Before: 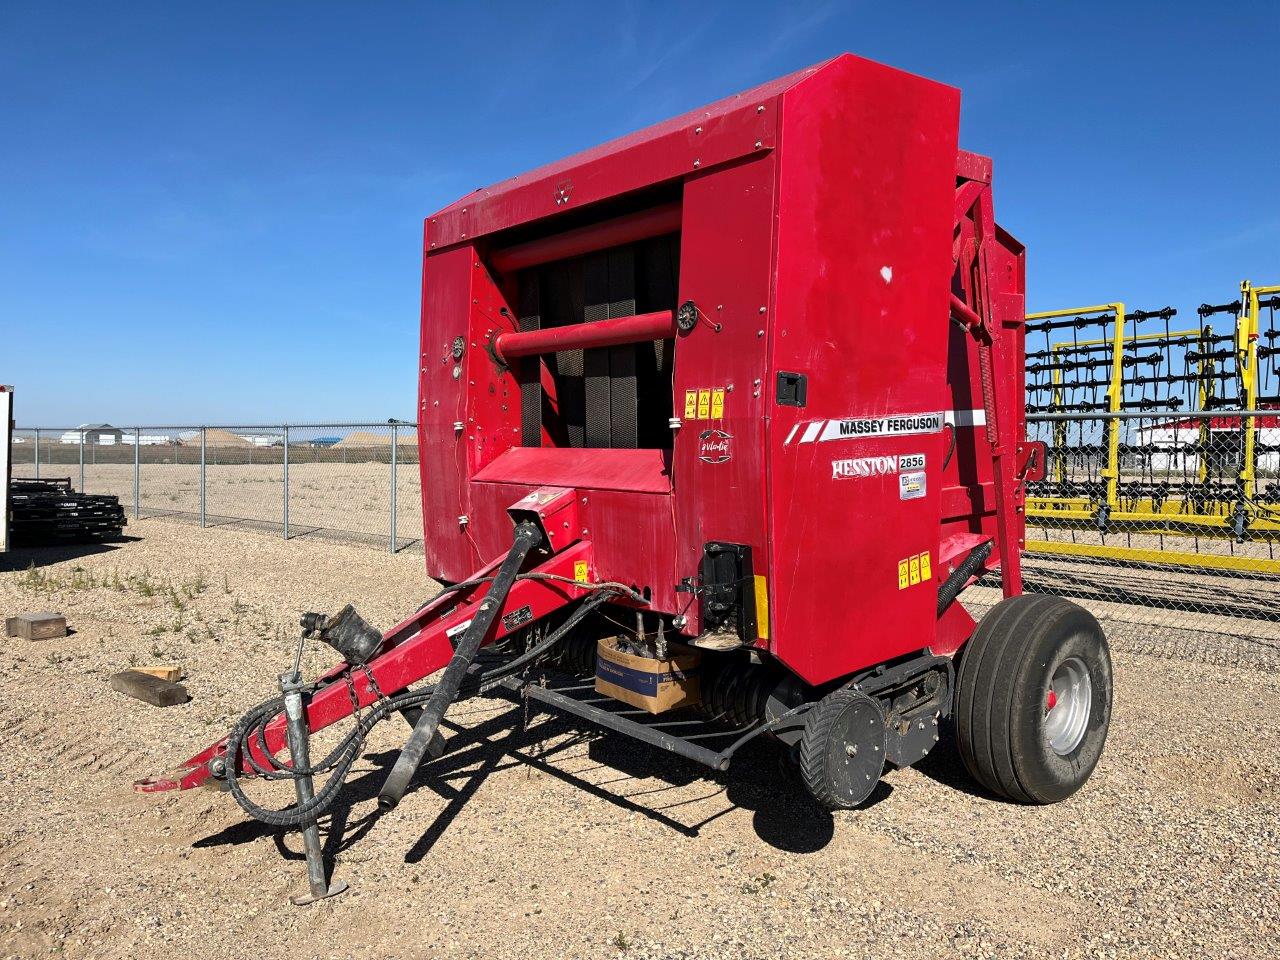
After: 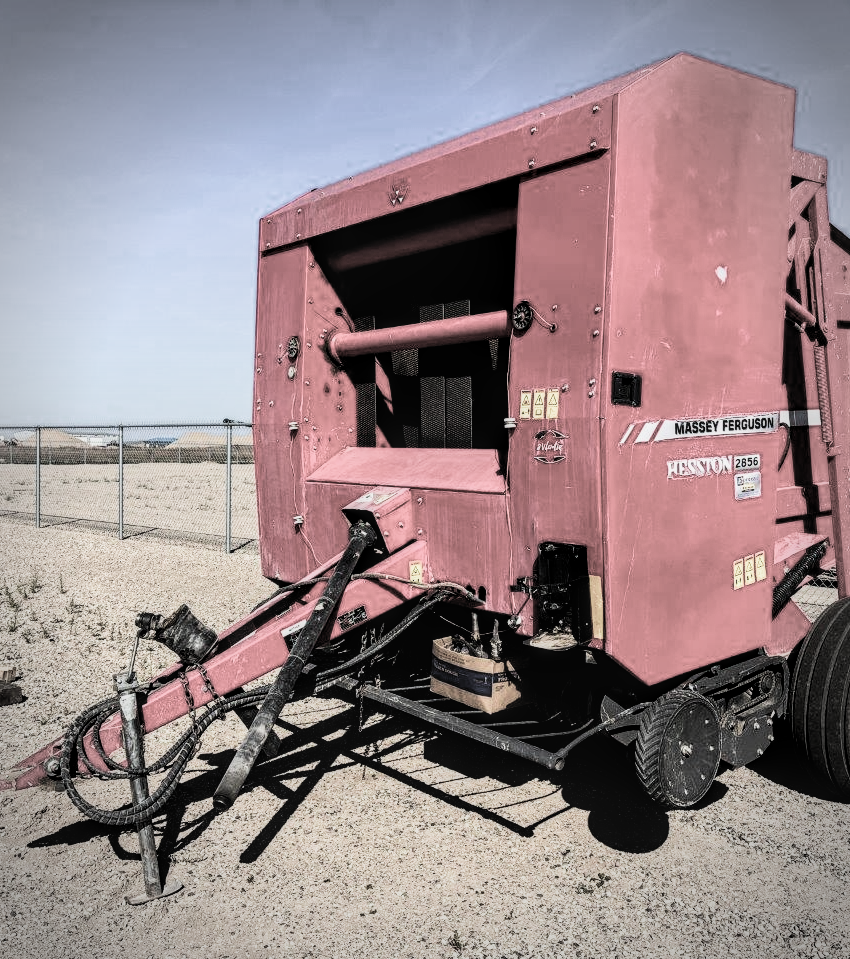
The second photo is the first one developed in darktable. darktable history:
filmic rgb: black relative exposure -5.13 EV, white relative exposure 3.97 EV, hardness 2.9, contrast 1.406, highlights saturation mix -28.61%, color science v5 (2021), contrast in shadows safe, contrast in highlights safe
crop and rotate: left 12.907%, right 20.67%
color balance rgb: global offset › hue 168.97°, perceptual saturation grading › global saturation 25.565%, perceptual brilliance grading › highlights 15.496%, perceptual brilliance grading › shadows -13.6%, global vibrance 20%
vignetting: automatic ratio true
local contrast: on, module defaults
